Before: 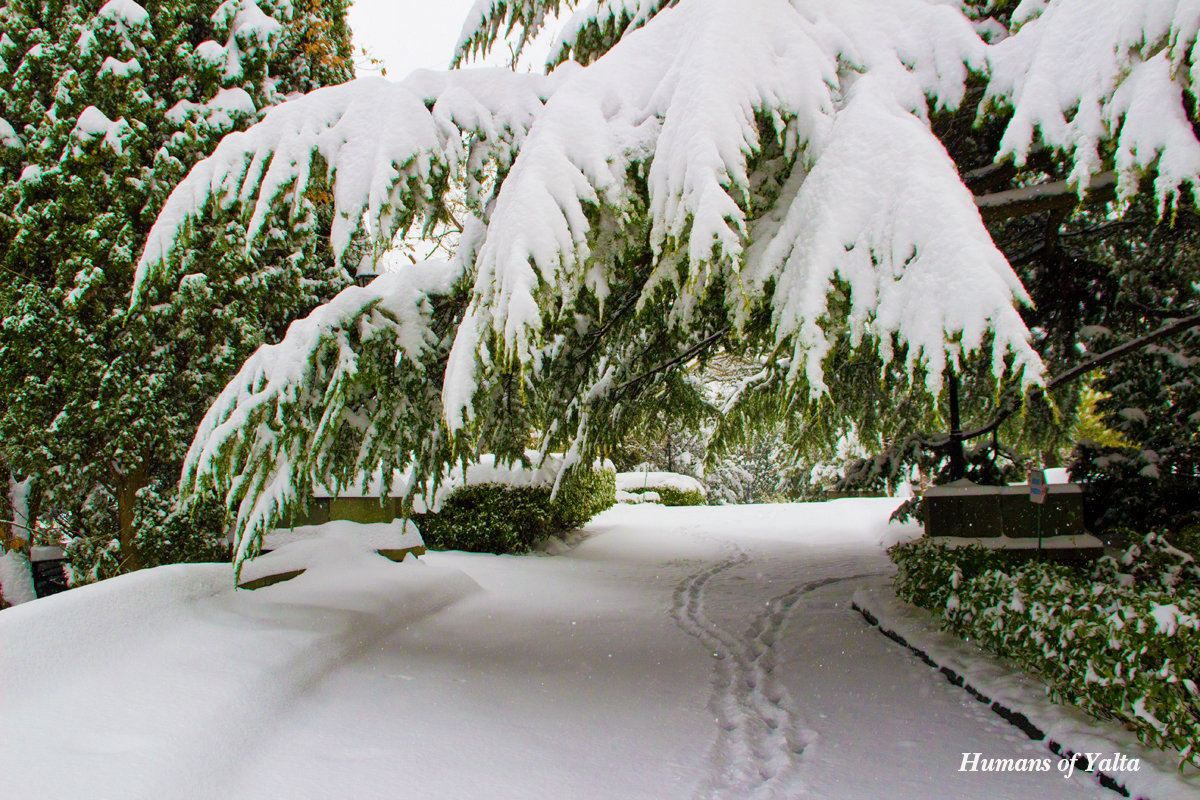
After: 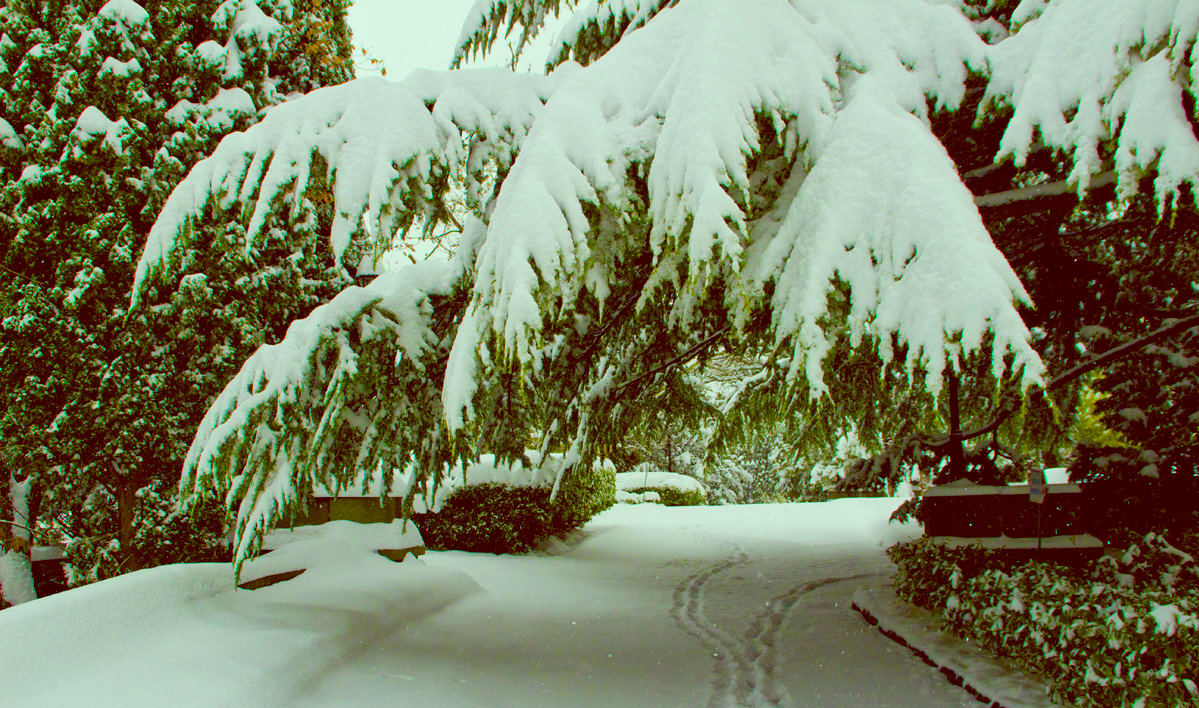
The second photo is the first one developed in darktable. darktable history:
white balance: red 0.982, blue 1.018
color balance: lift [1, 1.015, 0.987, 0.985], gamma [1, 0.959, 1.042, 0.958], gain [0.927, 0.938, 1.072, 0.928], contrast 1.5%
crop and rotate: top 0%, bottom 11.49%
exposure: compensate highlight preservation false
